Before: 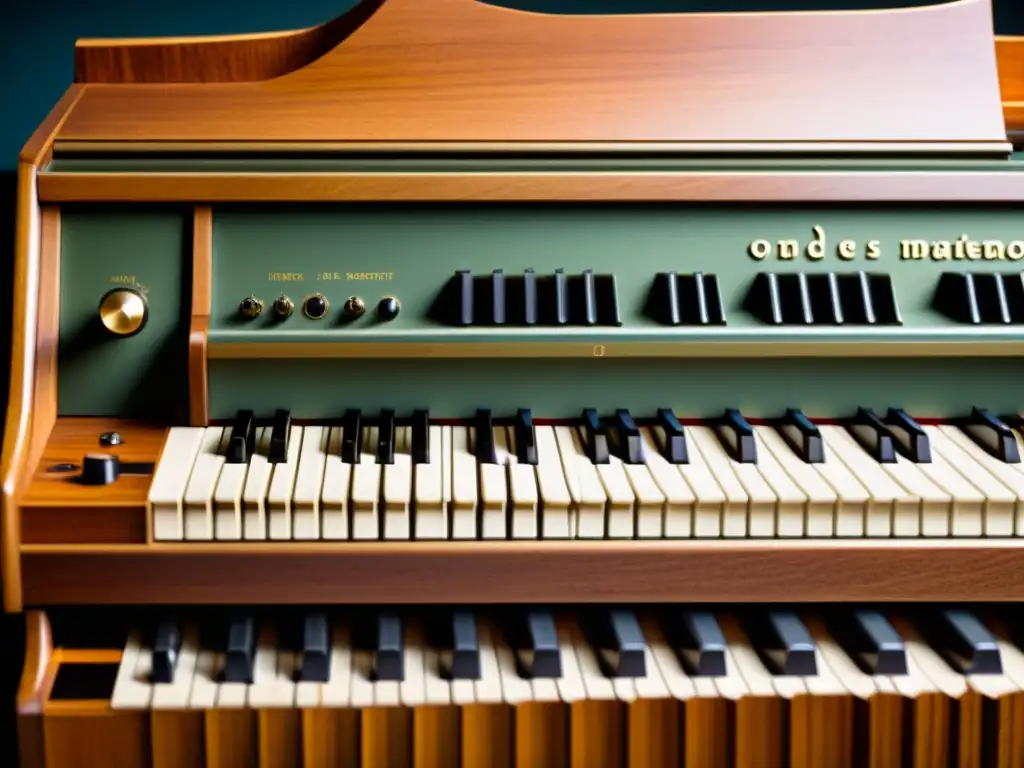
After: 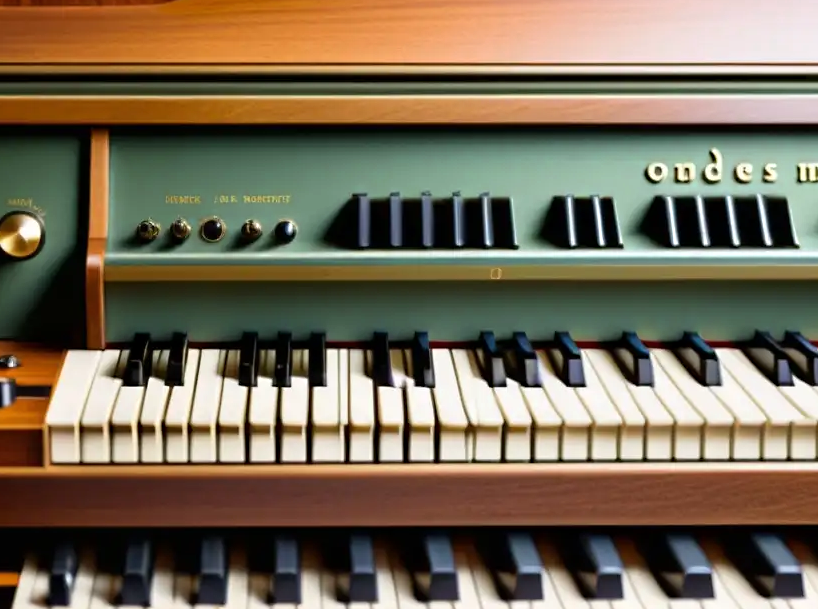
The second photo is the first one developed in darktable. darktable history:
color zones: curves: ch0 [(0.25, 0.5) (0.463, 0.627) (0.484, 0.637) (0.75, 0.5)]
sharpen: radius 5.341, amount 0.312, threshold 26.08
crop and rotate: left 10.085%, top 10.045%, right 9.964%, bottom 10.542%
